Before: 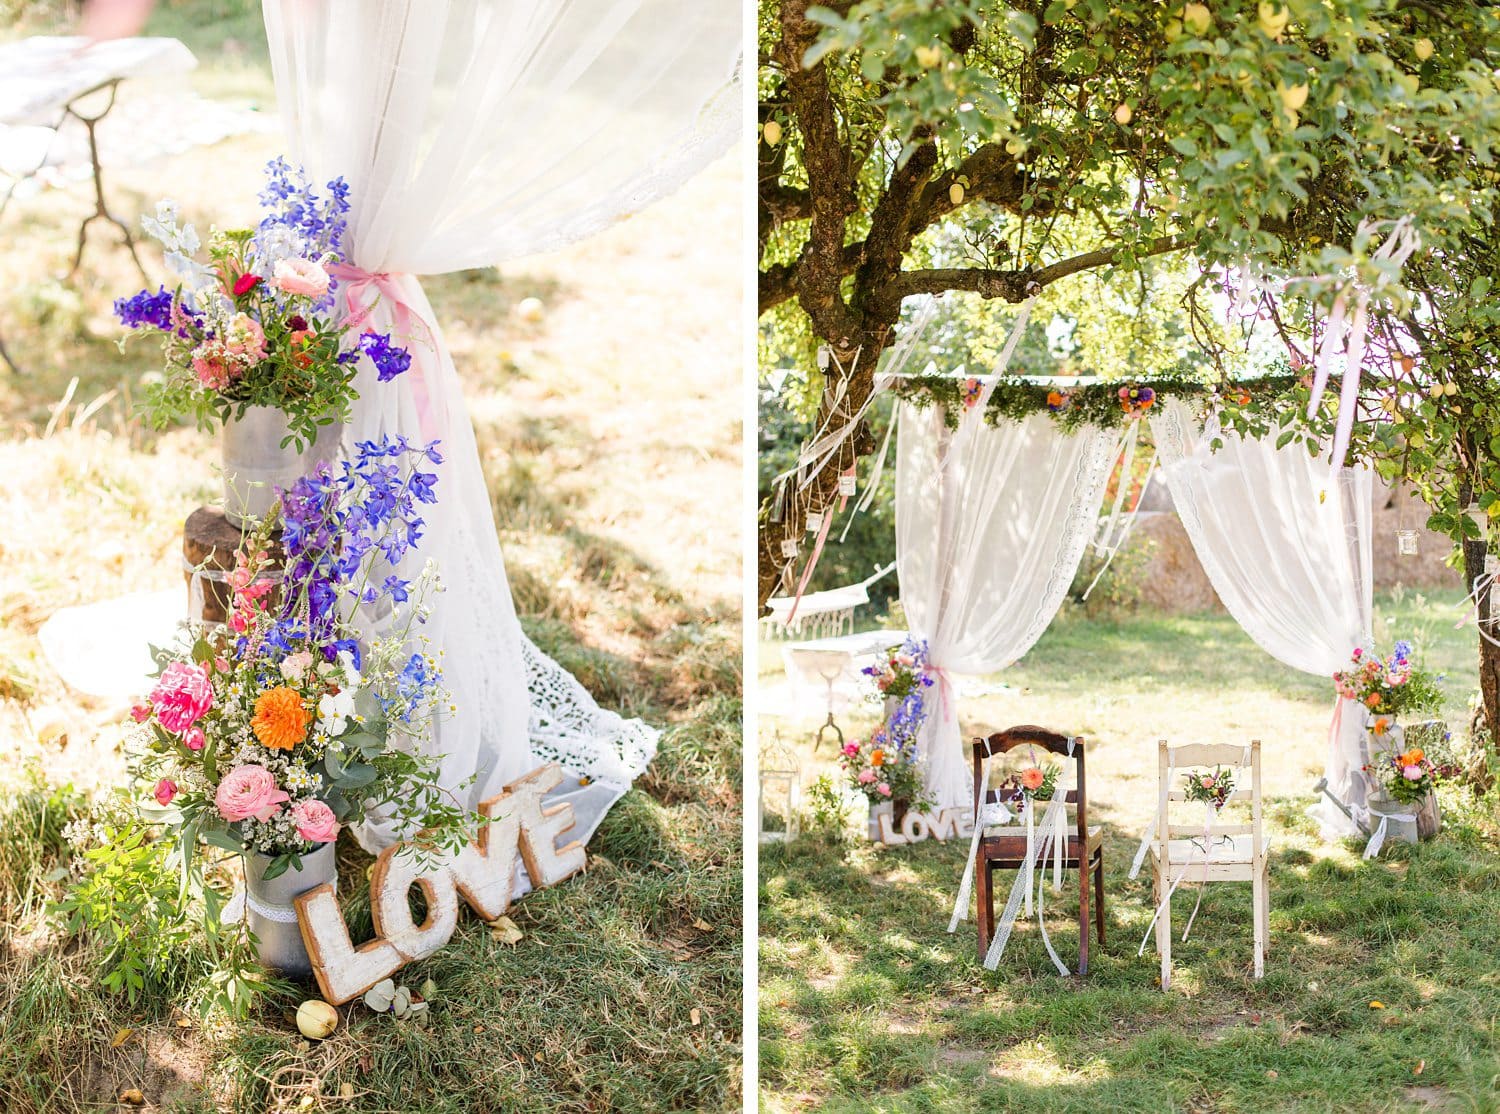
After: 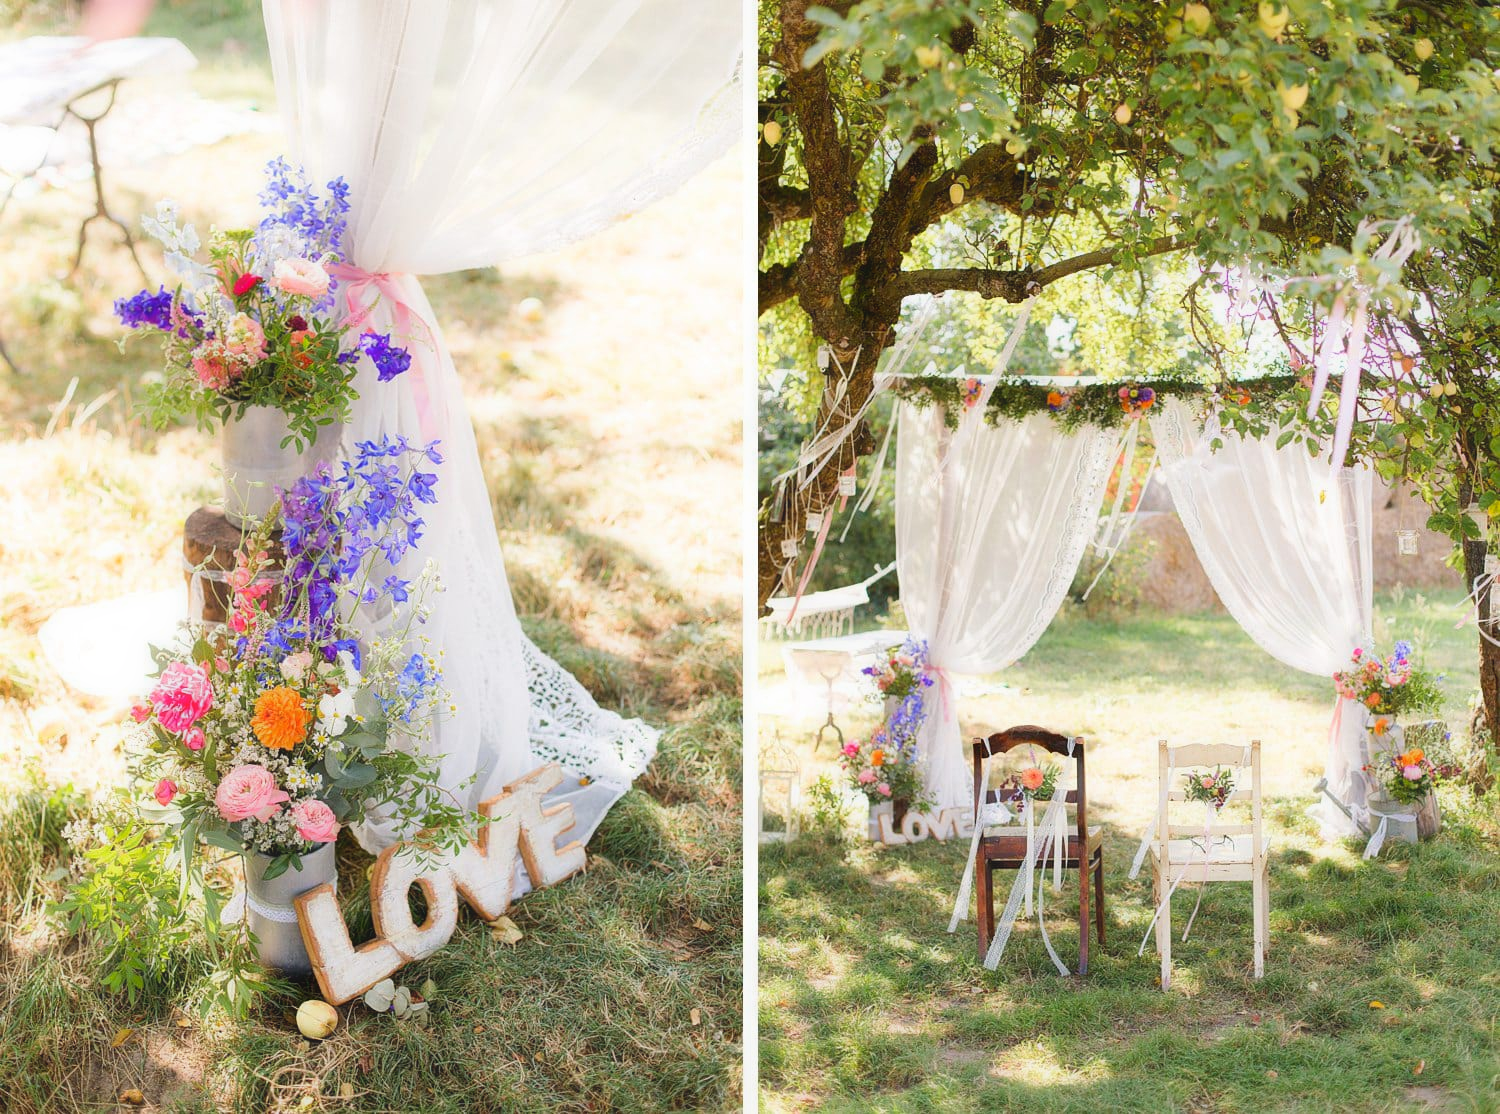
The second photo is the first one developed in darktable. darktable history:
contrast equalizer: octaves 7, y [[0.5, 0.501, 0.525, 0.597, 0.58, 0.514], [0.5 ×6], [0.5 ×6], [0 ×6], [0 ×6]], mix -0.984
tone equalizer: smoothing diameter 24.82%, edges refinement/feathering 6.1, preserve details guided filter
